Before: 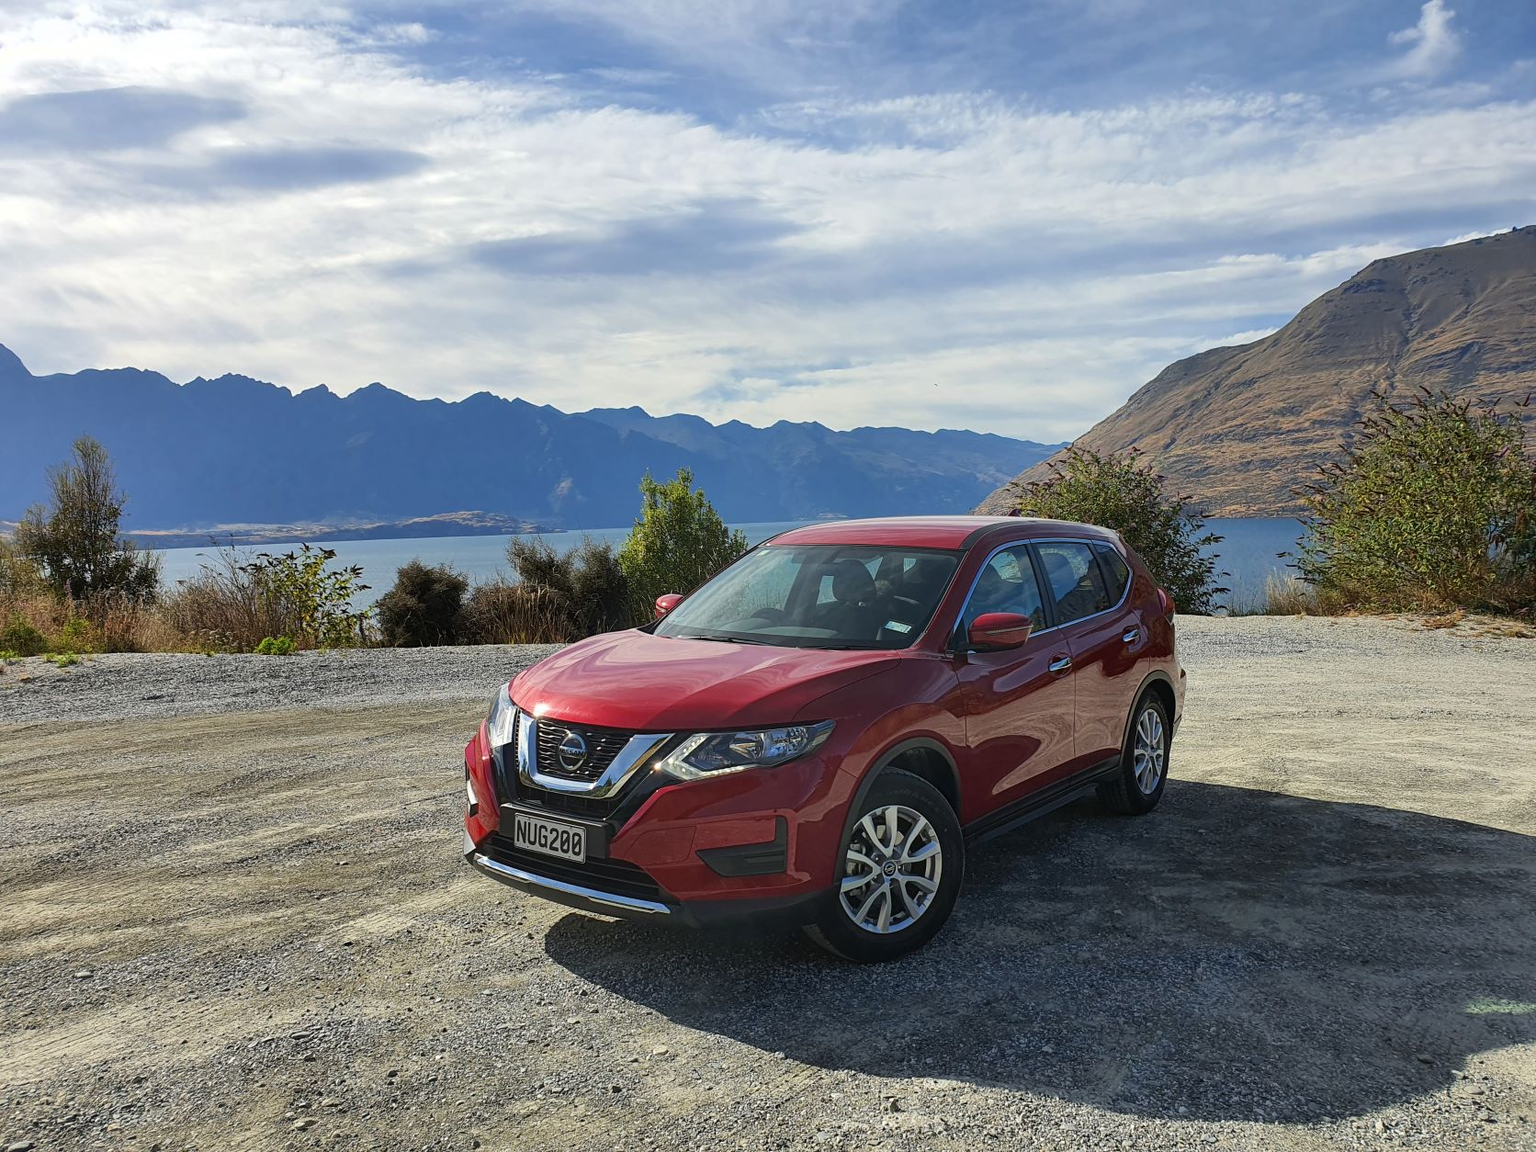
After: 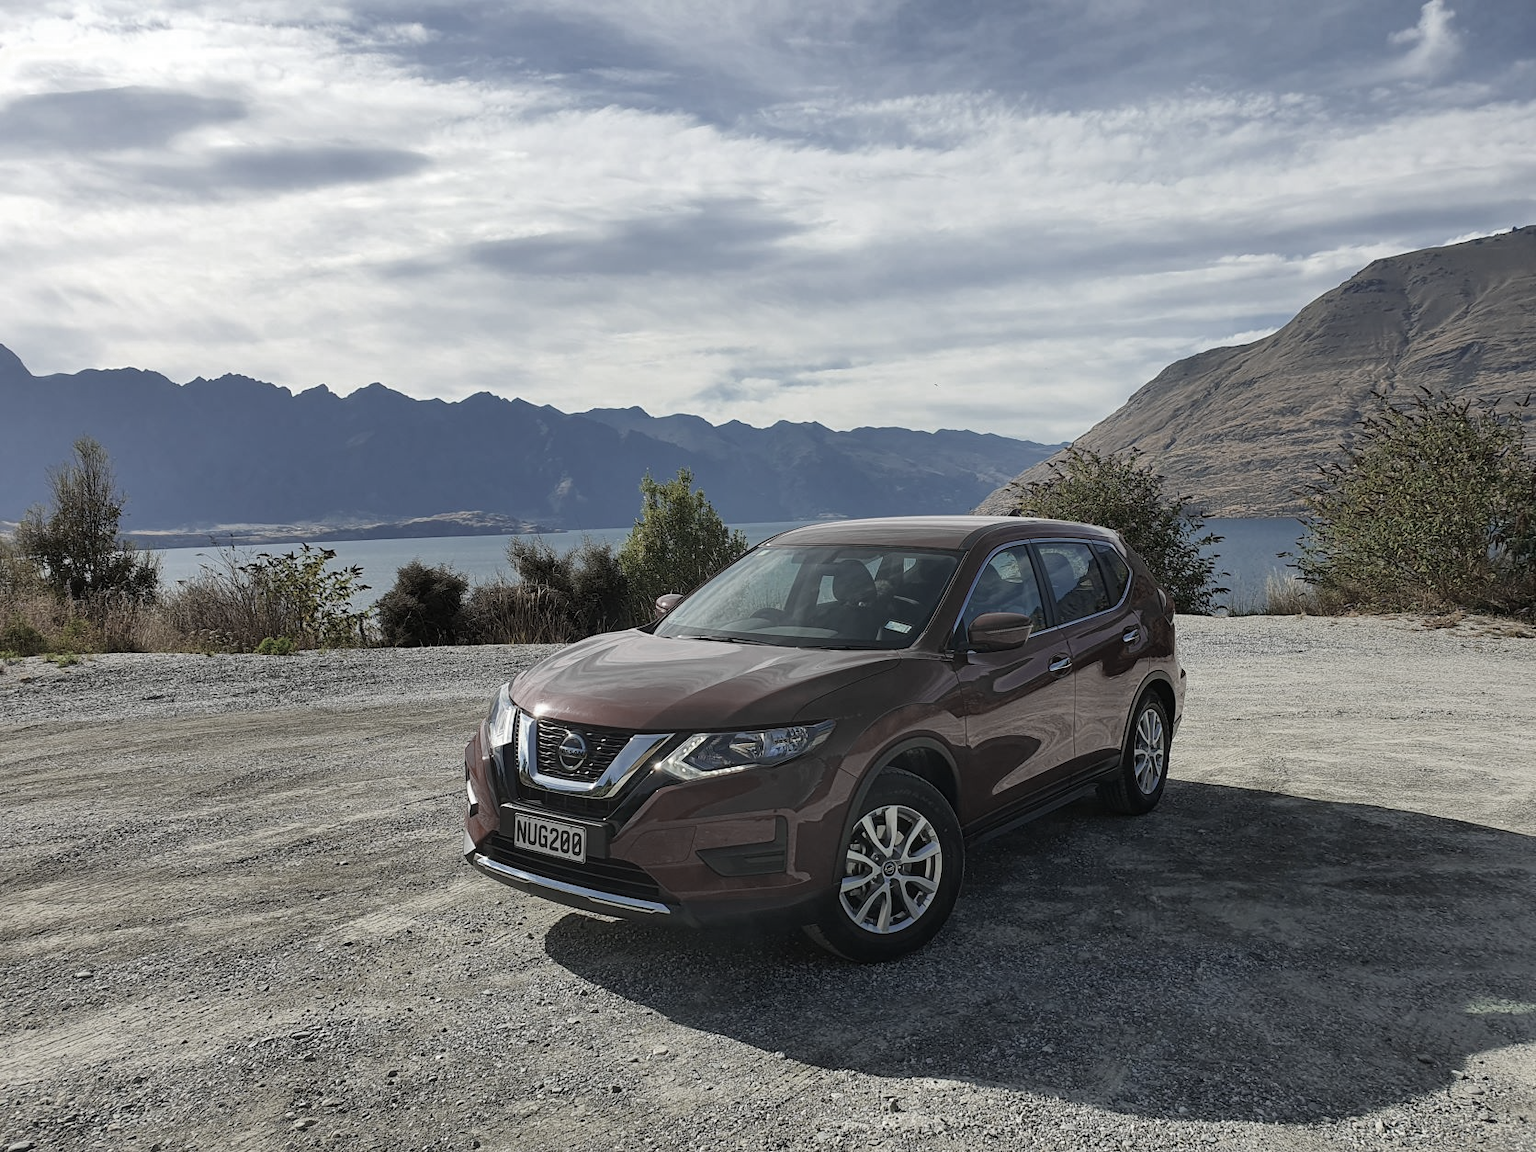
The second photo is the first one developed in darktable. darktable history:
color zones: curves: ch0 [(0, 0.487) (0.241, 0.395) (0.434, 0.373) (0.658, 0.412) (0.838, 0.487)]; ch1 [(0, 0) (0.053, 0.053) (0.211, 0.202) (0.579, 0.259) (0.781, 0.241)]
